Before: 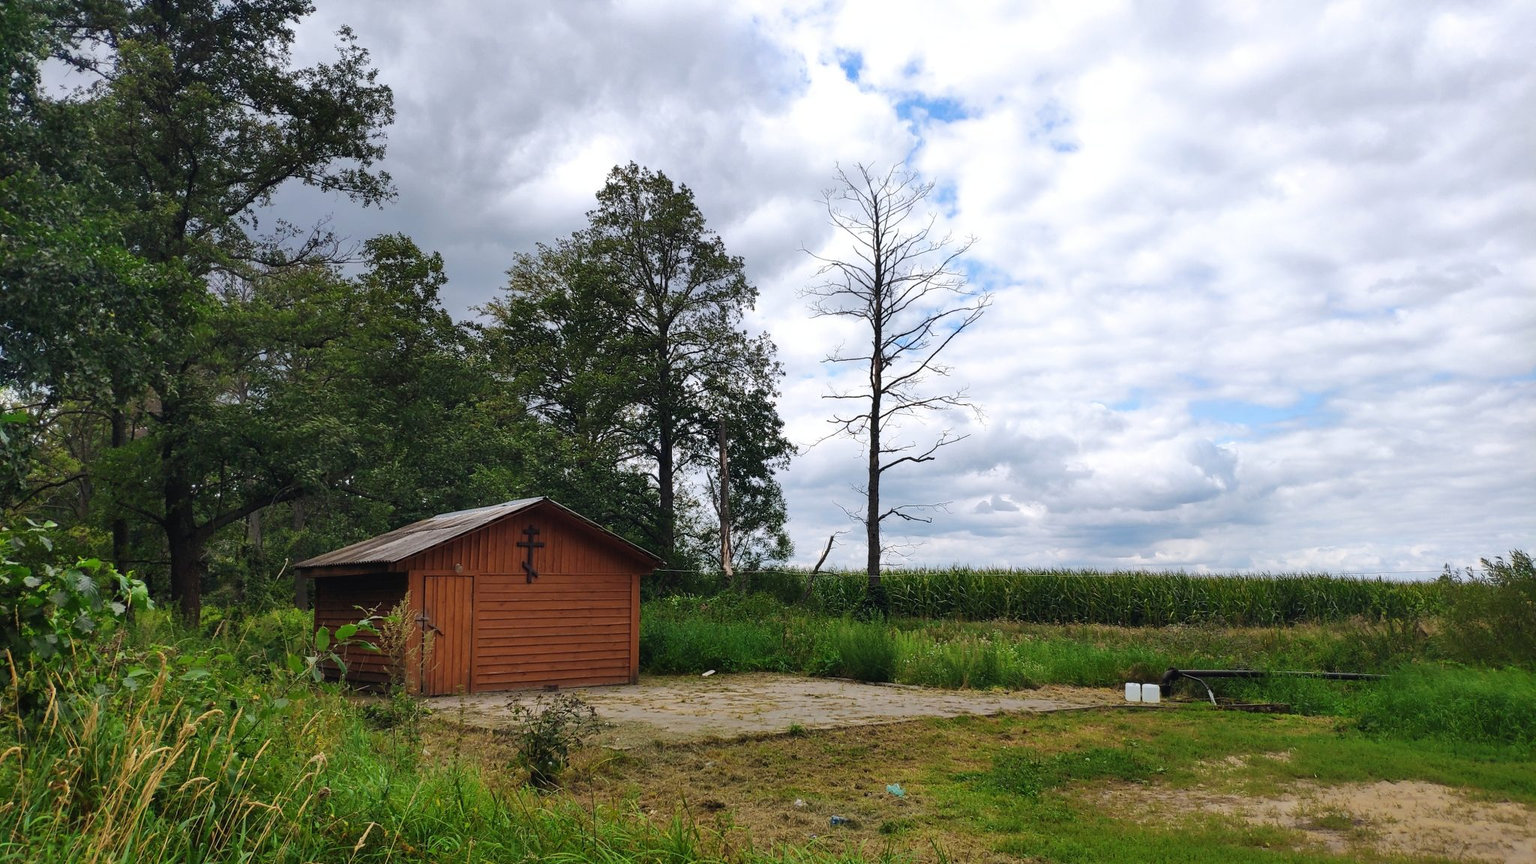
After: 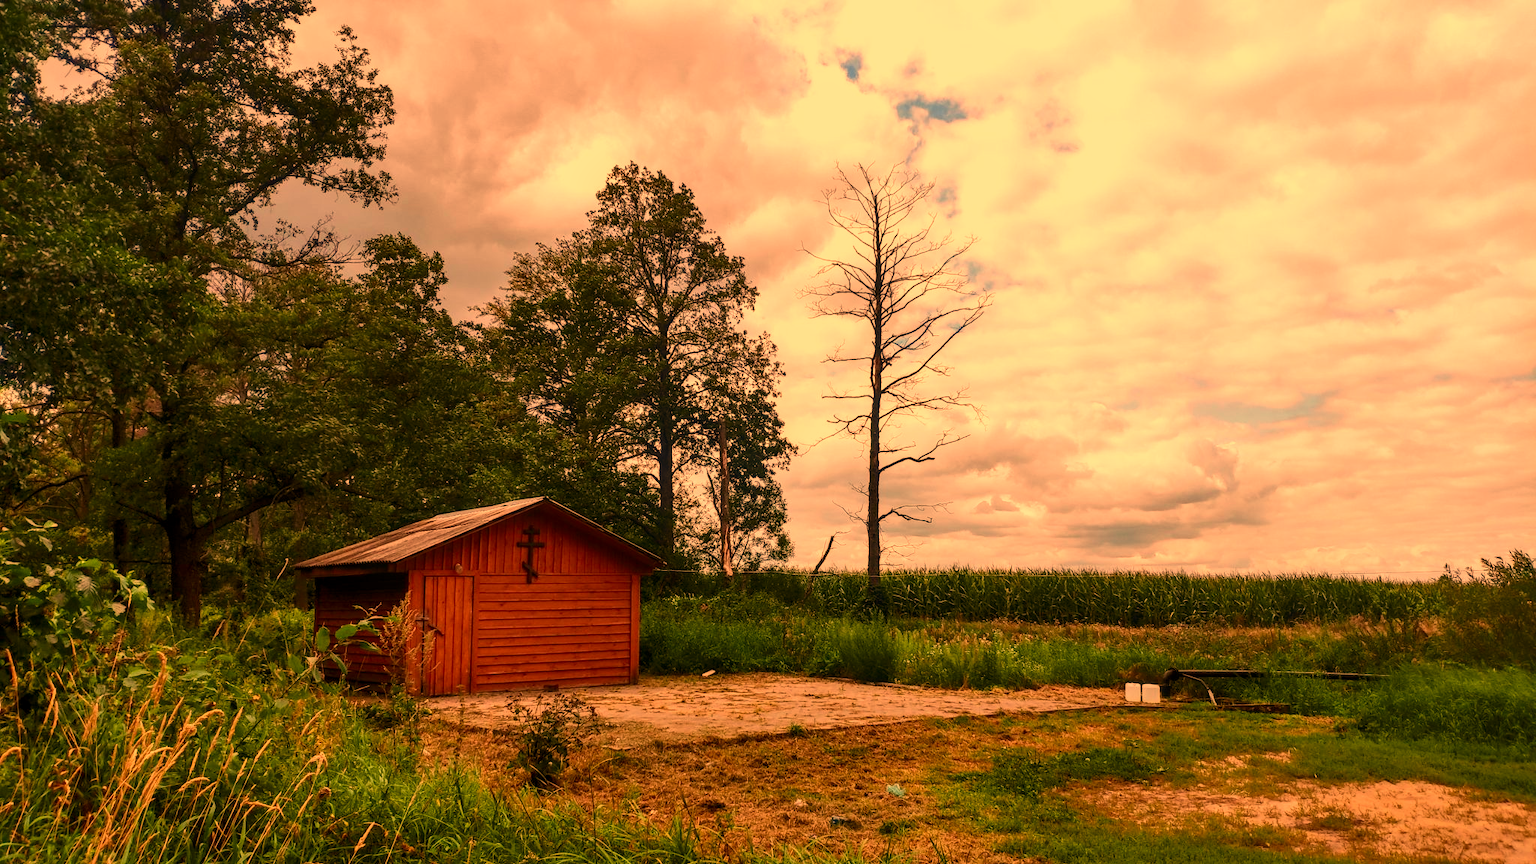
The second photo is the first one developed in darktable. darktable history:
exposure: exposure -0.293 EV, compensate highlight preservation false
tone curve: curves: ch0 [(0, 0) (0.227, 0.17) (0.766, 0.774) (1, 1)]; ch1 [(0, 0) (0.114, 0.127) (0.437, 0.452) (0.498, 0.495) (0.579, 0.602) (1, 1)]; ch2 [(0, 0) (0.233, 0.259) (0.493, 0.492) (0.568, 0.596) (1, 1)], color space Lab, independent channels, preserve colors none
color balance rgb: saturation formula JzAzBz (2021)
white balance: red 1.467, blue 0.684
local contrast: highlights 55%, shadows 52%, detail 130%, midtone range 0.452
